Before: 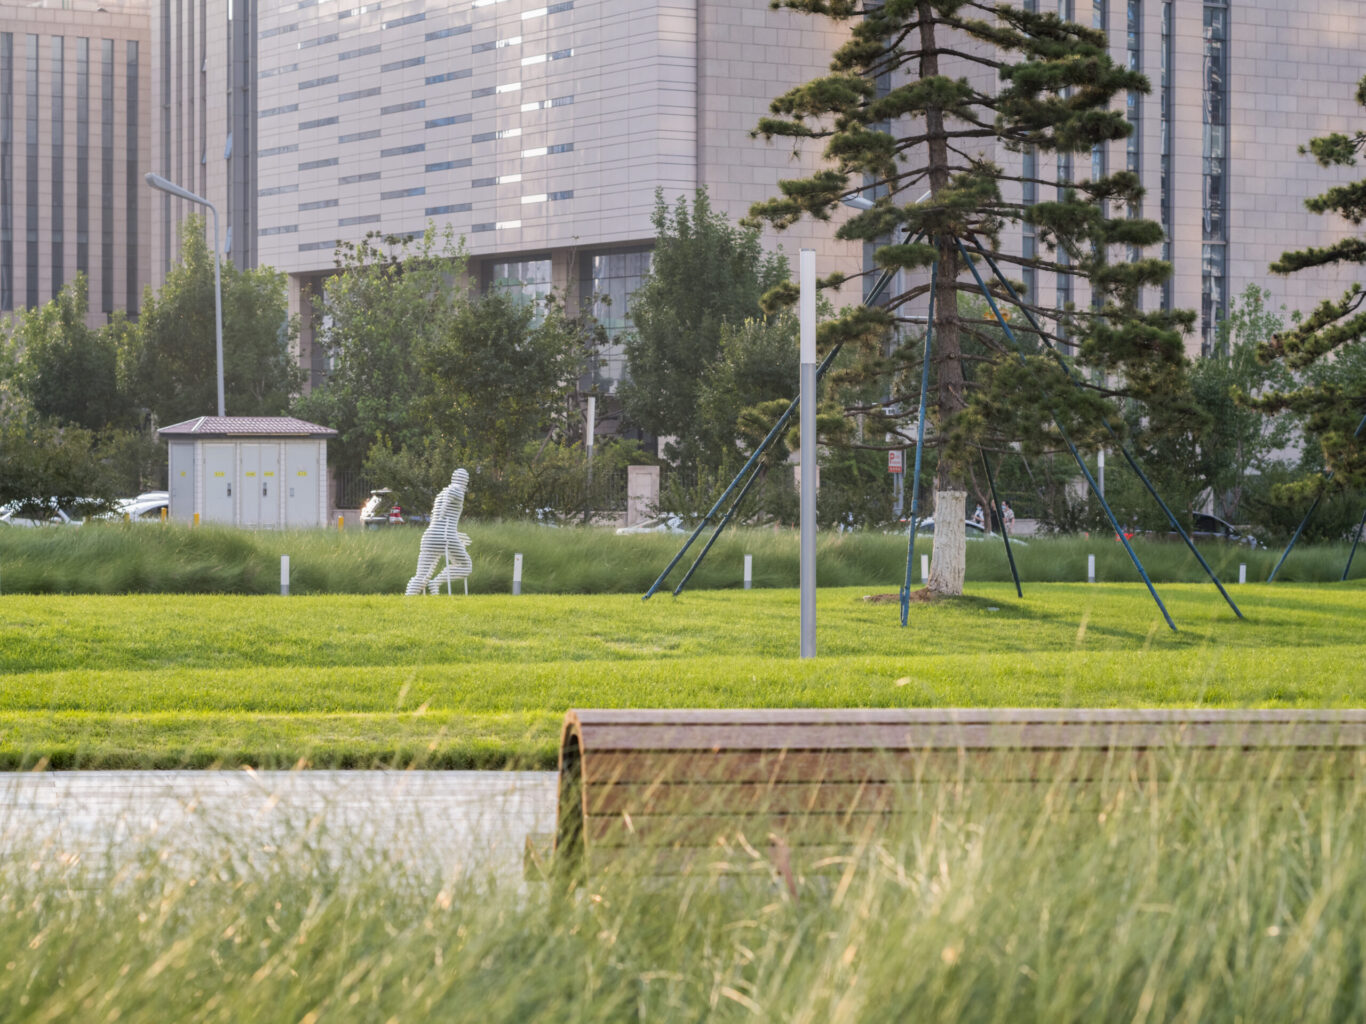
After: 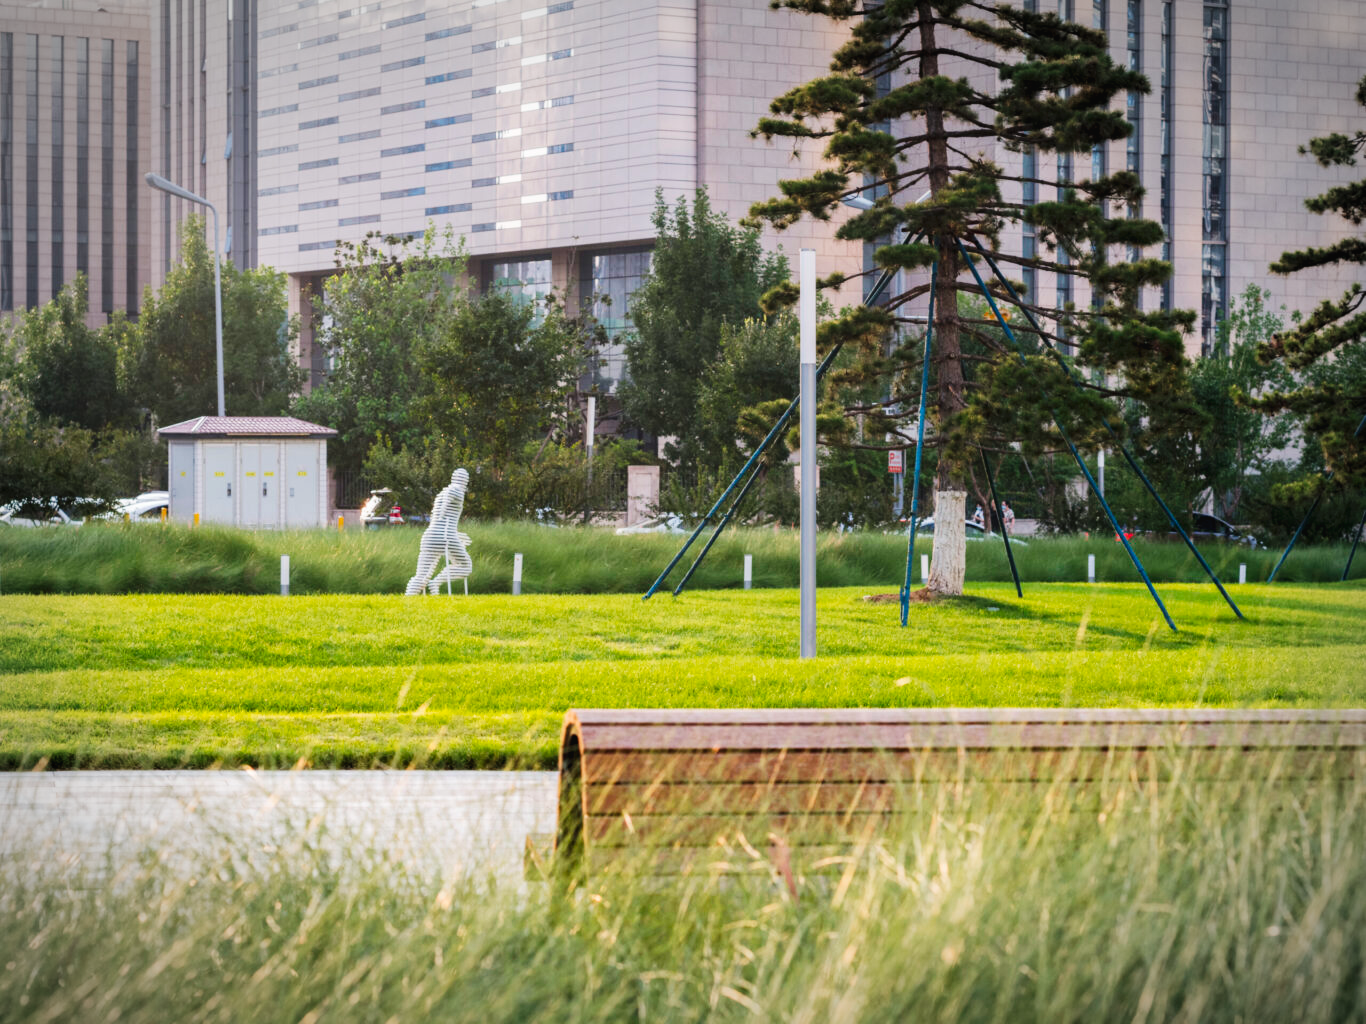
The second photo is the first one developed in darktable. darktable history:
vignetting: automatic ratio true
tone curve: curves: ch0 [(0, 0) (0.003, 0.025) (0.011, 0.025) (0.025, 0.025) (0.044, 0.026) (0.069, 0.033) (0.1, 0.053) (0.136, 0.078) (0.177, 0.108) (0.224, 0.153) (0.277, 0.213) (0.335, 0.286) (0.399, 0.372) (0.468, 0.467) (0.543, 0.565) (0.623, 0.675) (0.709, 0.775) (0.801, 0.863) (0.898, 0.936) (1, 1)], preserve colors none
